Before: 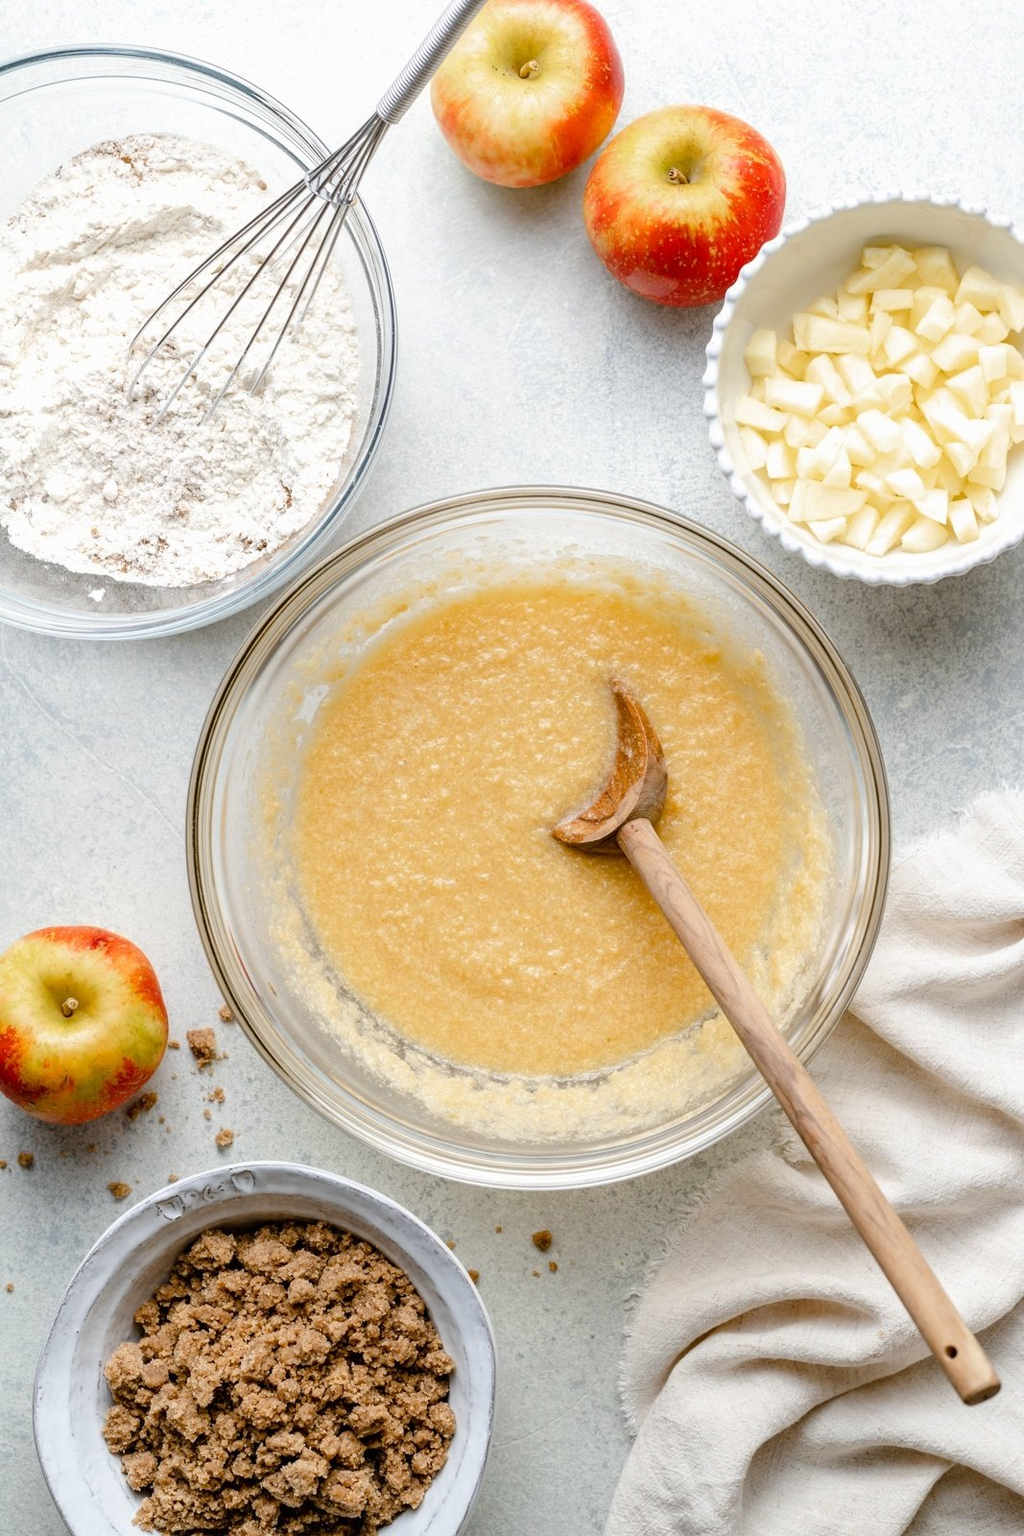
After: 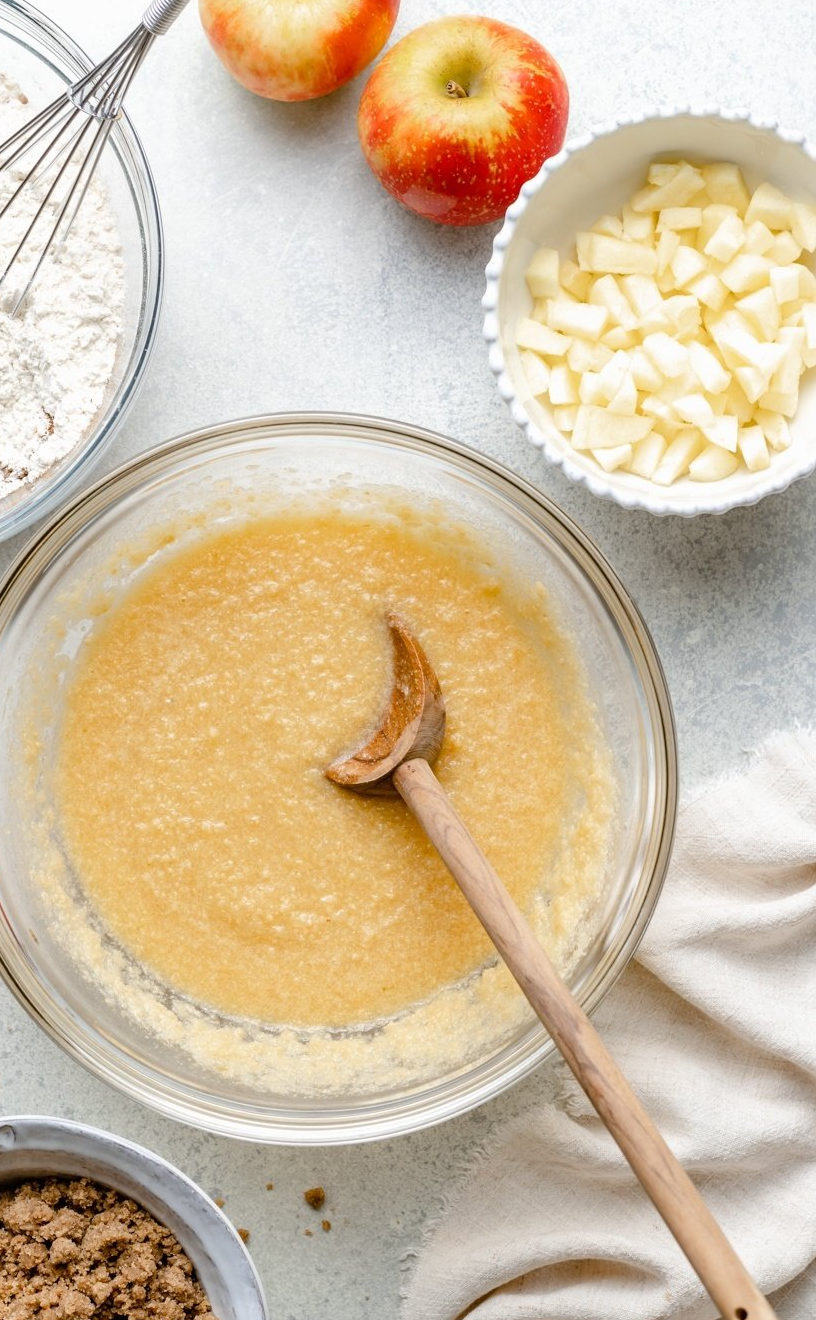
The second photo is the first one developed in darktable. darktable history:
crop: left 23.48%, top 5.881%, bottom 11.594%
